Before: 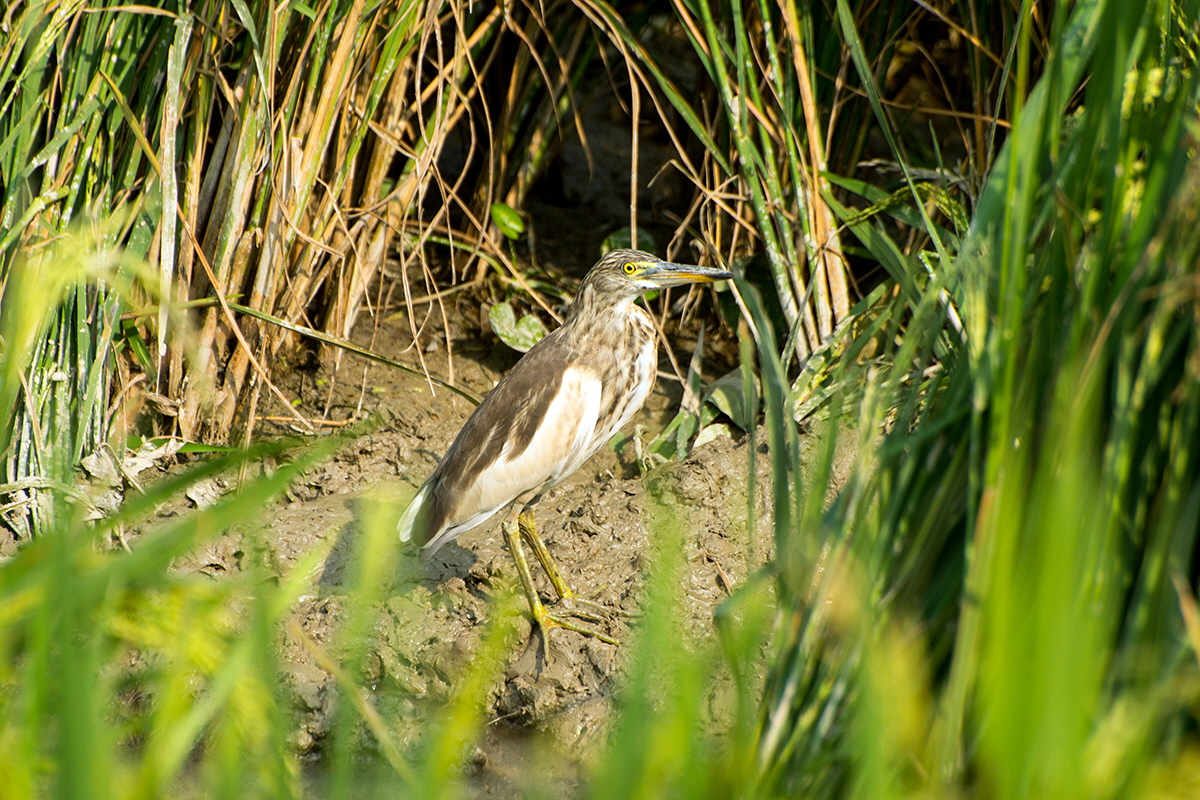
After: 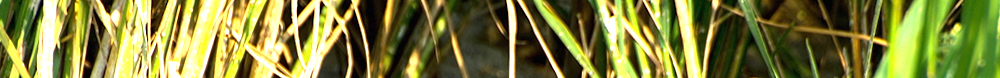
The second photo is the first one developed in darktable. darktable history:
crop and rotate: left 9.644%, top 9.491%, right 6.021%, bottom 80.509%
rotate and perspective: rotation -0.45°, automatic cropping original format, crop left 0.008, crop right 0.992, crop top 0.012, crop bottom 0.988
exposure: black level correction 0, exposure 1.6 EV, compensate exposure bias true, compensate highlight preservation false
